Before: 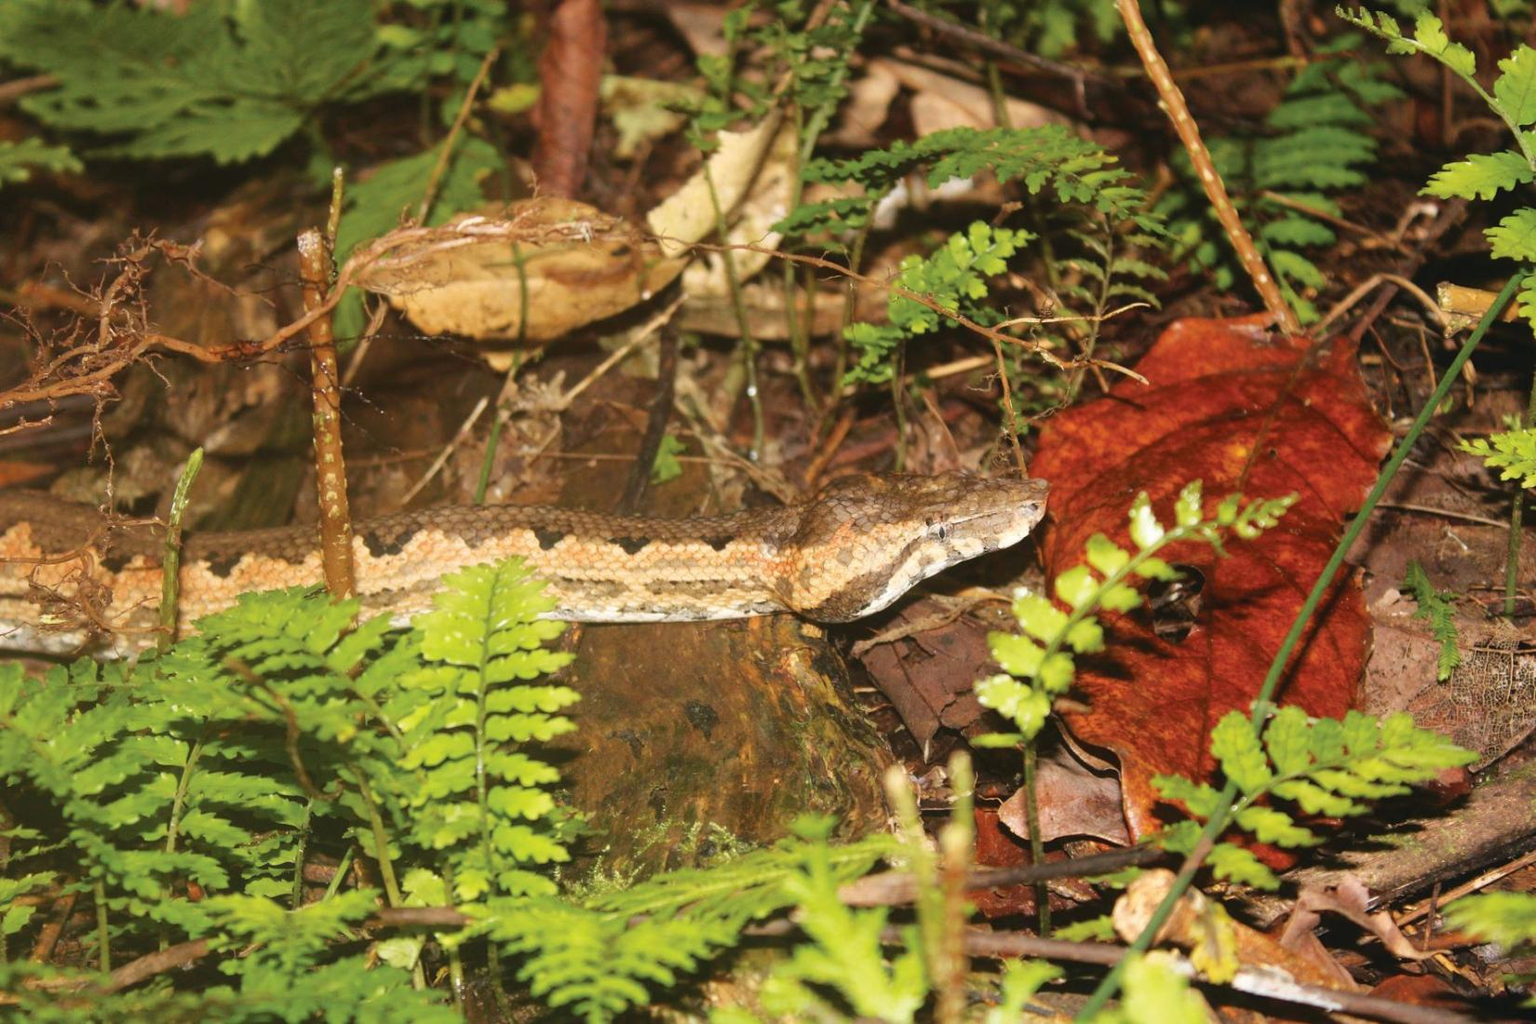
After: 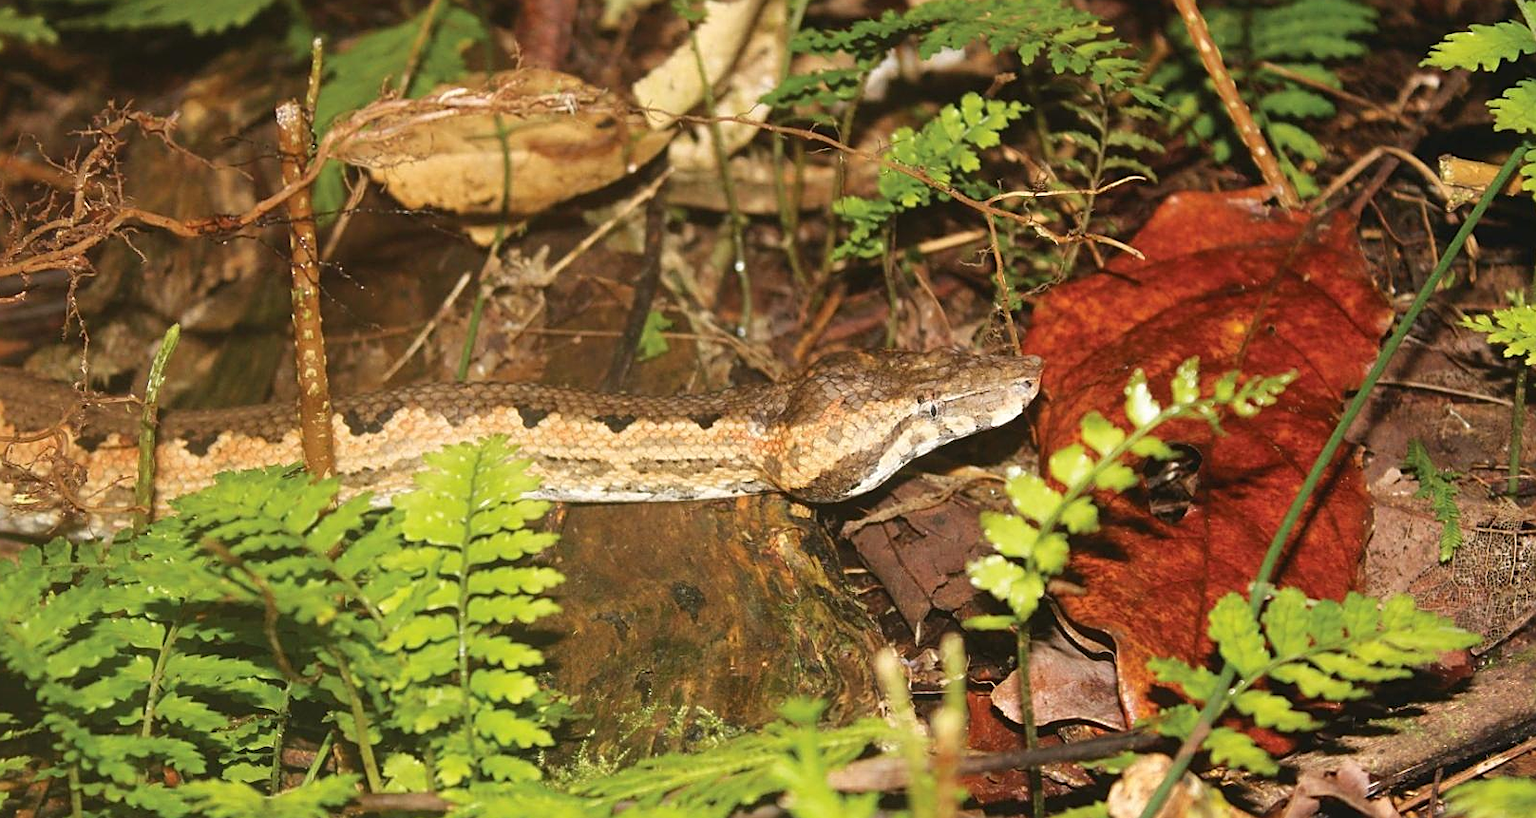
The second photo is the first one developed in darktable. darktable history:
sharpen: on, module defaults
crop and rotate: left 1.807%, top 12.755%, right 0.141%, bottom 8.864%
